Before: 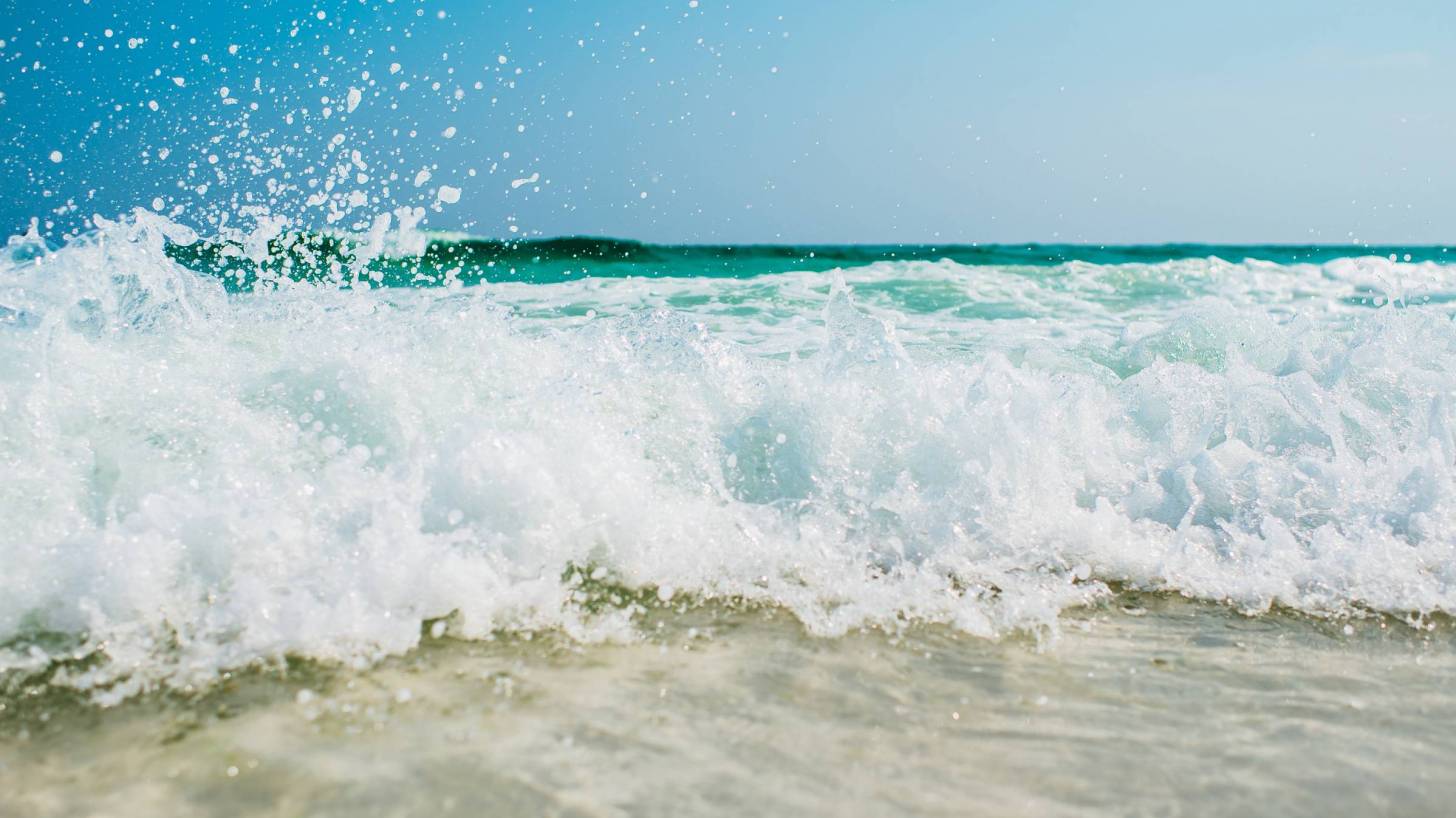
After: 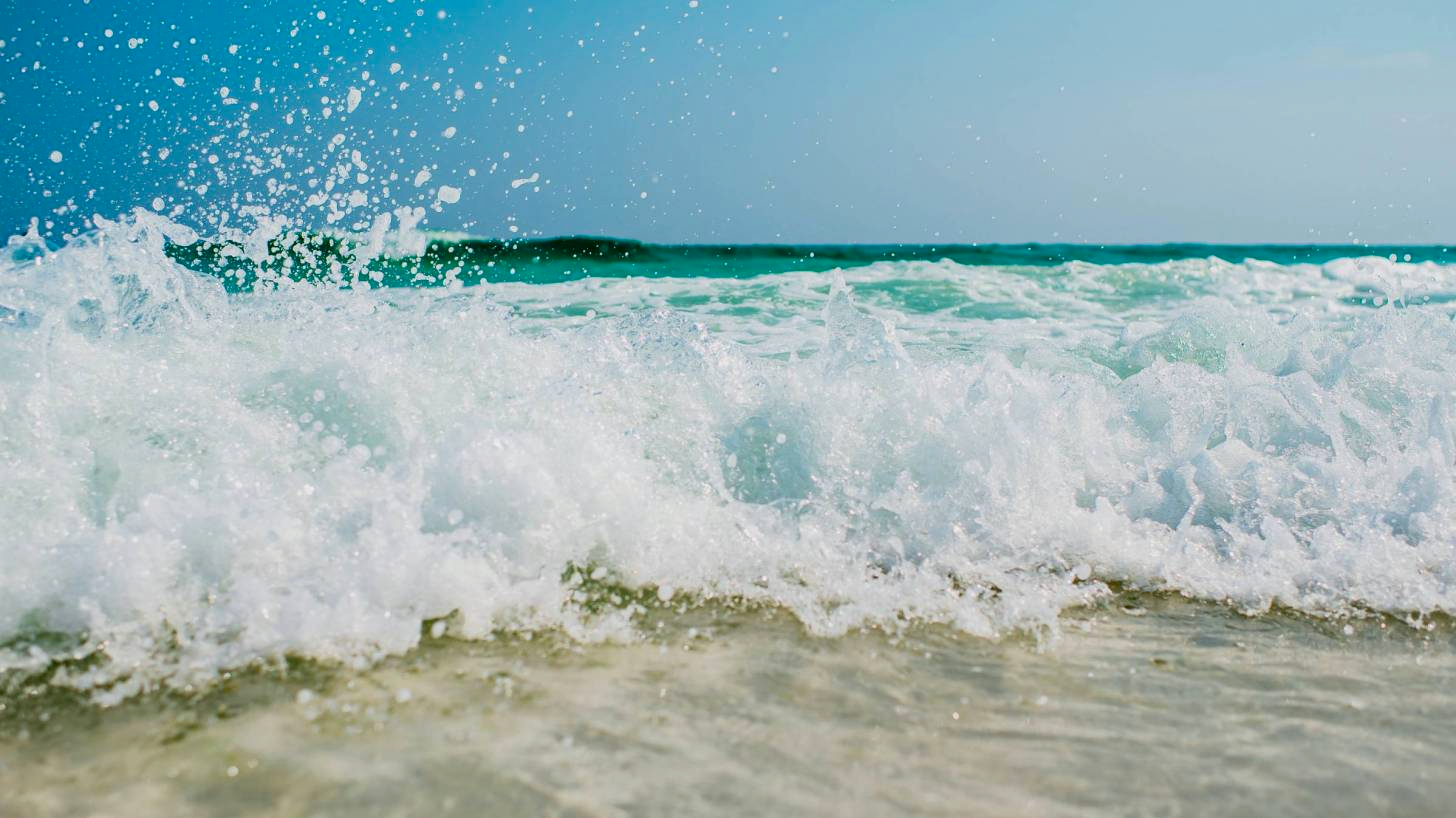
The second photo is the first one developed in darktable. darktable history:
haze removal: compatibility mode true, adaptive false
exposure: black level correction 0.006, exposure -0.219 EV, compensate highlight preservation false
